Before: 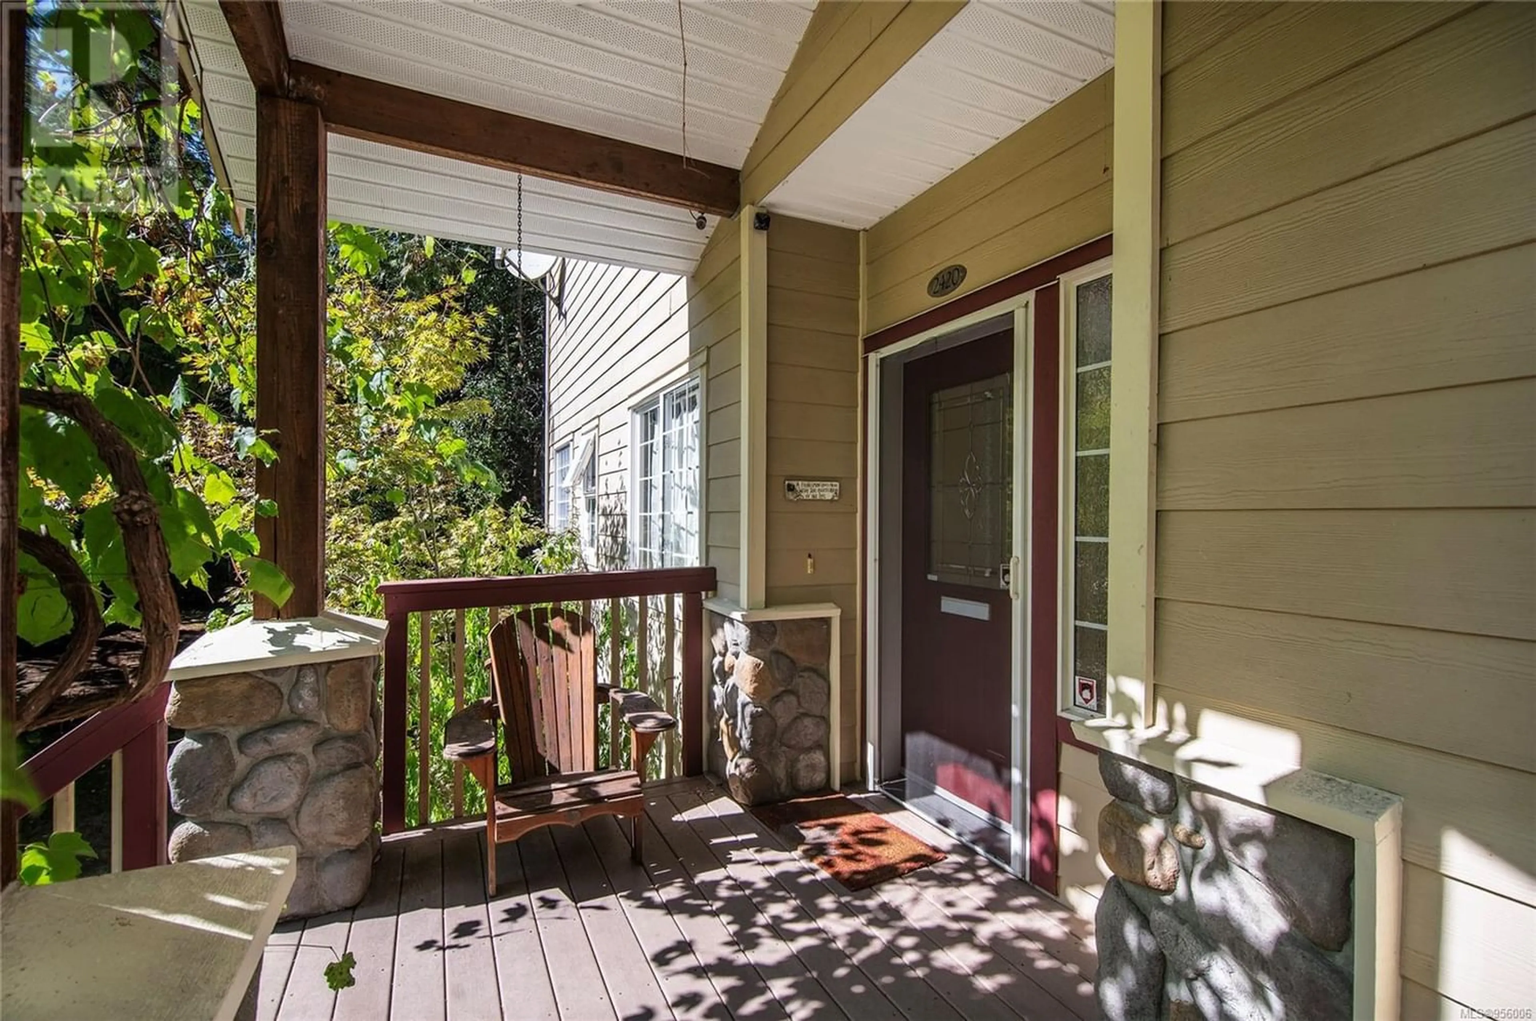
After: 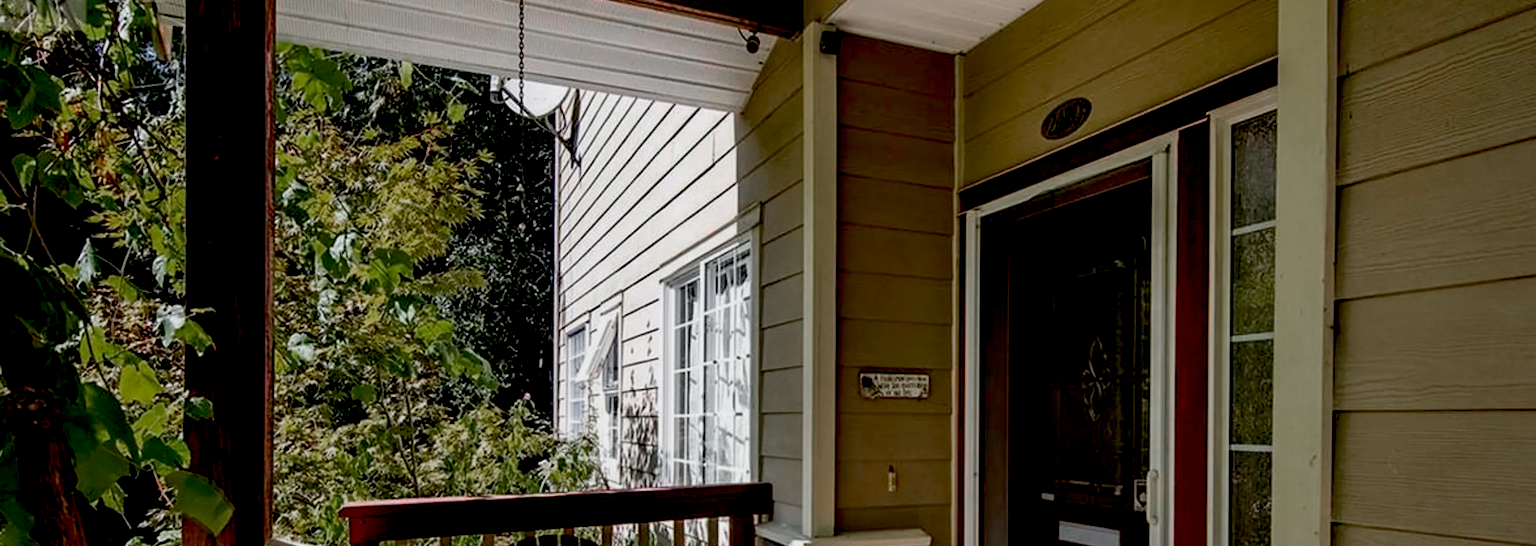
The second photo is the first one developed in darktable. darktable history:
exposure: black level correction 0.046, exposure -0.231 EV, compensate highlight preservation false
color zones: curves: ch0 [(0, 0.48) (0.209, 0.398) (0.305, 0.332) (0.429, 0.493) (0.571, 0.5) (0.714, 0.5) (0.857, 0.5) (1, 0.48)]; ch1 [(0, 0.736) (0.143, 0.625) (0.225, 0.371) (0.429, 0.256) (0.571, 0.241) (0.714, 0.213) (0.857, 0.48) (1, 0.736)]; ch2 [(0, 0.448) (0.143, 0.498) (0.286, 0.5) (0.429, 0.5) (0.571, 0.5) (0.714, 0.5) (0.857, 0.5) (1, 0.448)]
crop: left 7.223%, top 18.44%, right 14.321%, bottom 39.531%
